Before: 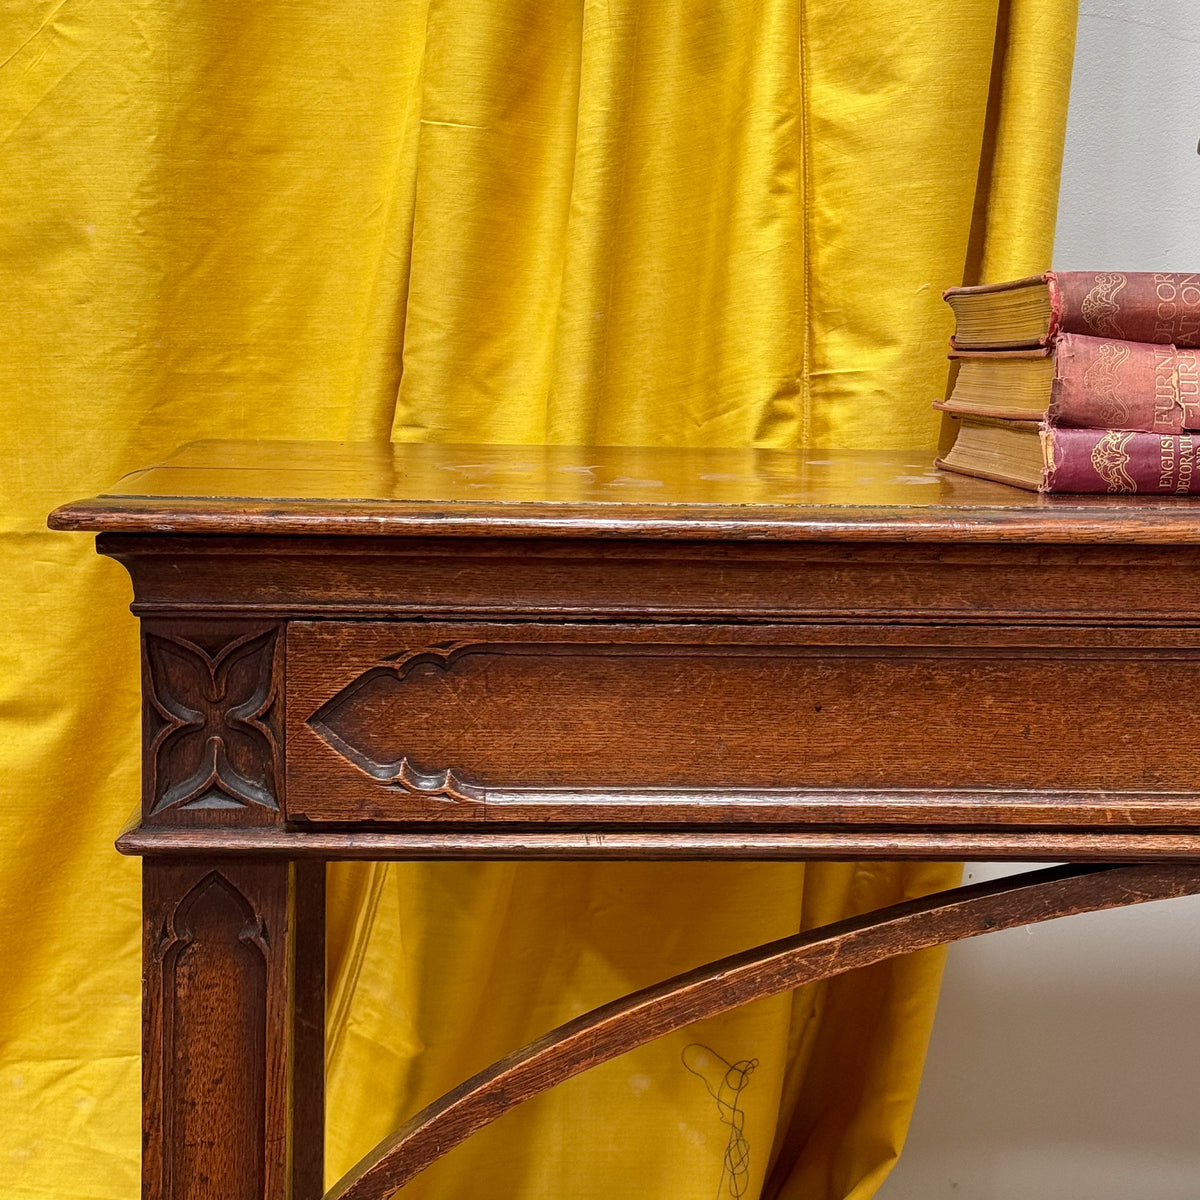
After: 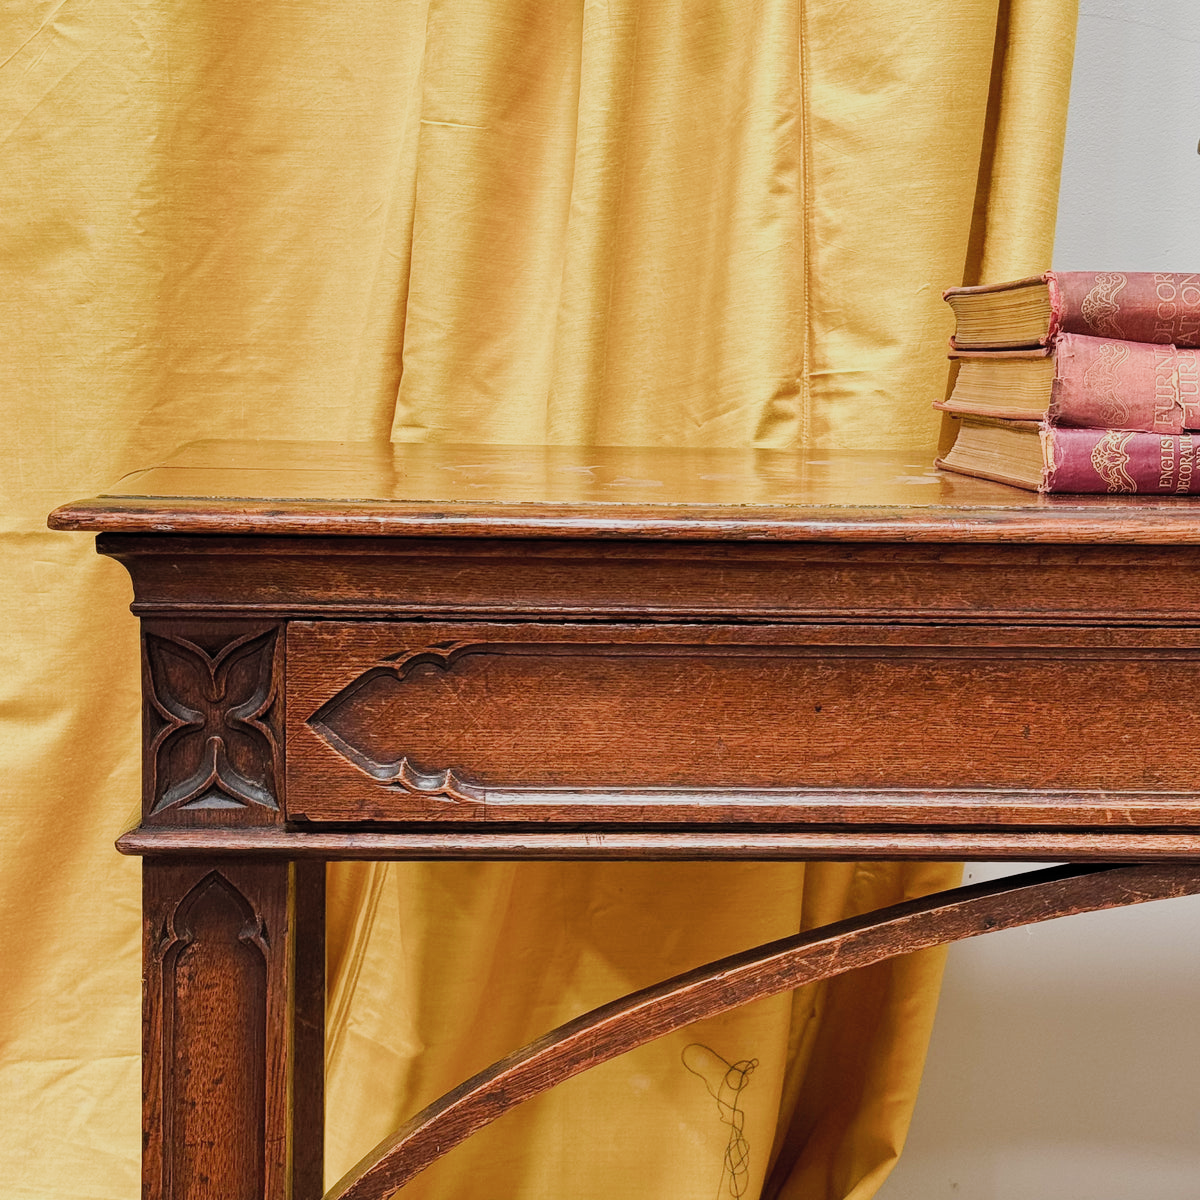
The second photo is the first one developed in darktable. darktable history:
exposure: exposure 0.568 EV, compensate exposure bias true, compensate highlight preservation false
filmic rgb: black relative exposure -7.65 EV, white relative exposure 4.56 EV, hardness 3.61, color science v5 (2021), iterations of high-quality reconstruction 0, contrast in shadows safe, contrast in highlights safe
tone curve: curves: ch0 [(0, 0) (0.003, 0.003) (0.011, 0.011) (0.025, 0.024) (0.044, 0.043) (0.069, 0.068) (0.1, 0.097) (0.136, 0.133) (0.177, 0.173) (0.224, 0.219) (0.277, 0.27) (0.335, 0.327) (0.399, 0.39) (0.468, 0.457) (0.543, 0.545) (0.623, 0.625) (0.709, 0.71) (0.801, 0.801) (0.898, 0.898) (1, 1)], preserve colors none
